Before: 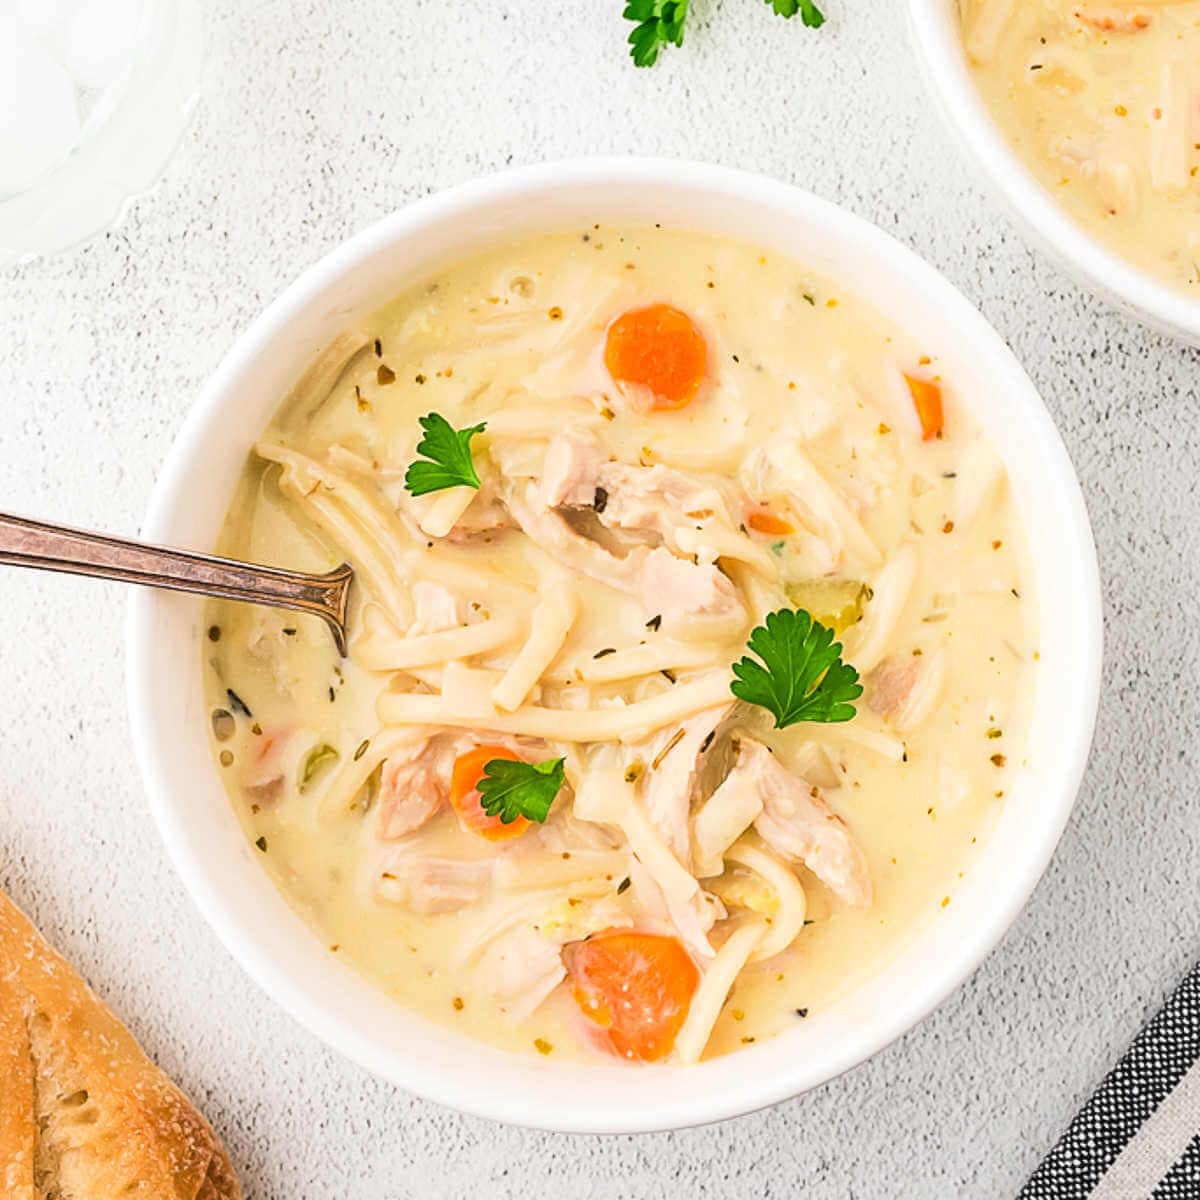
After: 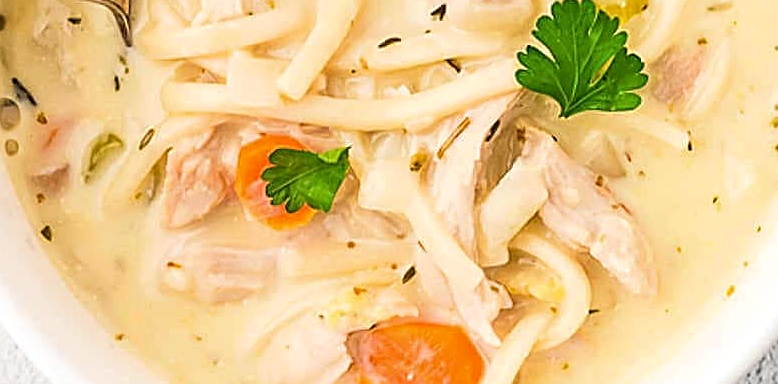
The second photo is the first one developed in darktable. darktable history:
sharpen: on, module defaults
crop: left 17.985%, top 50.986%, right 17.165%, bottom 16.94%
local contrast: highlights 104%, shadows 98%, detail 119%, midtone range 0.2
